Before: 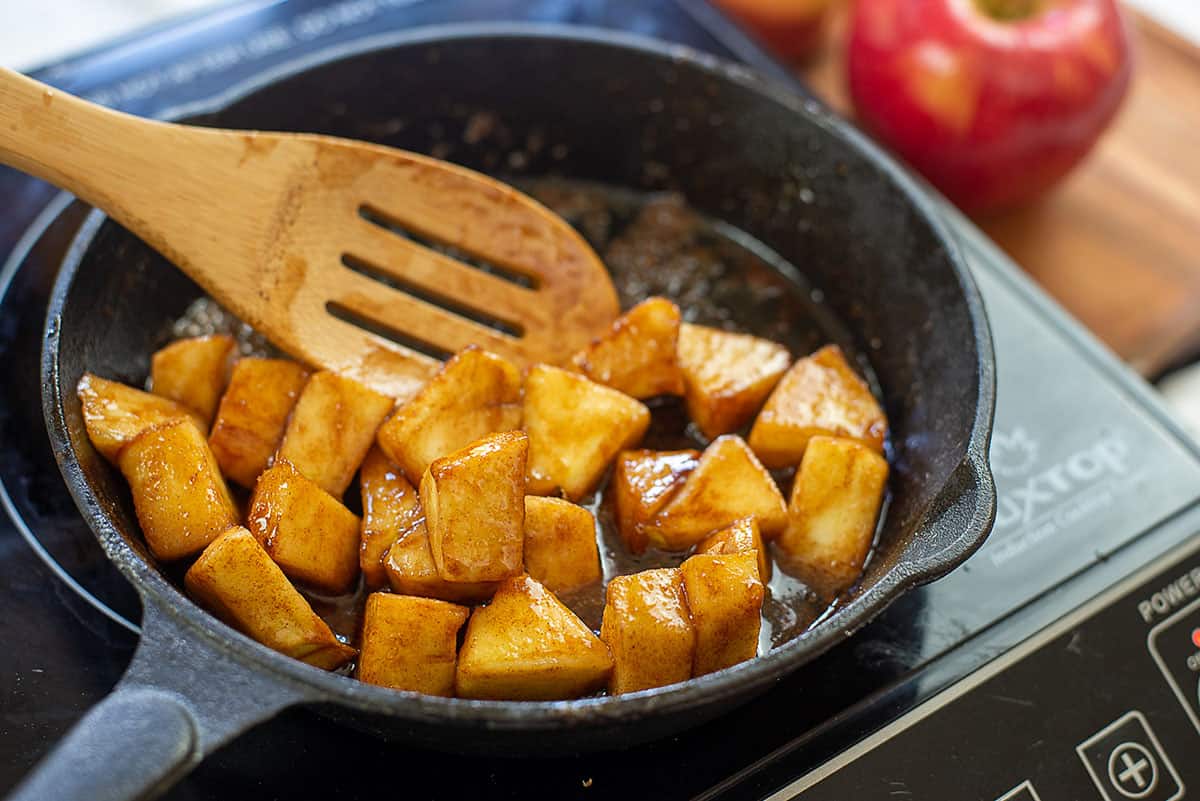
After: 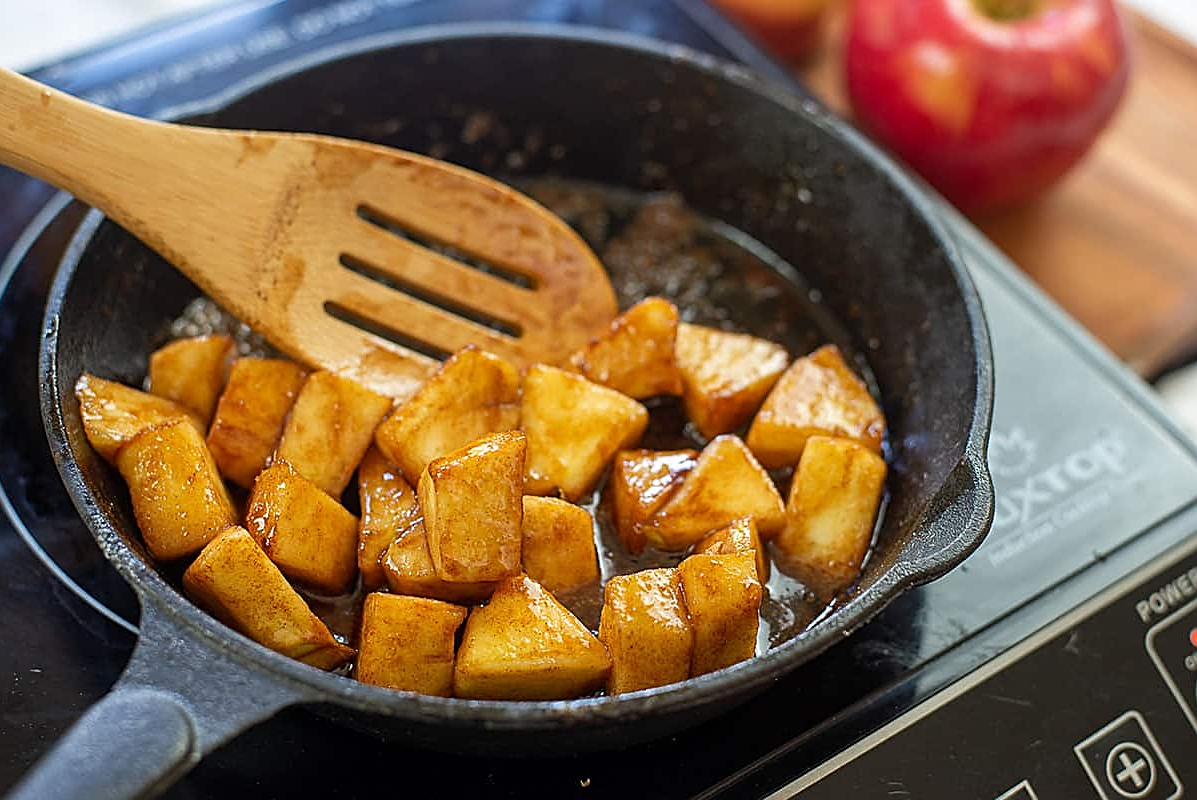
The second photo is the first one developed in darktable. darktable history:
crop: left 0.176%
sharpen: on, module defaults
